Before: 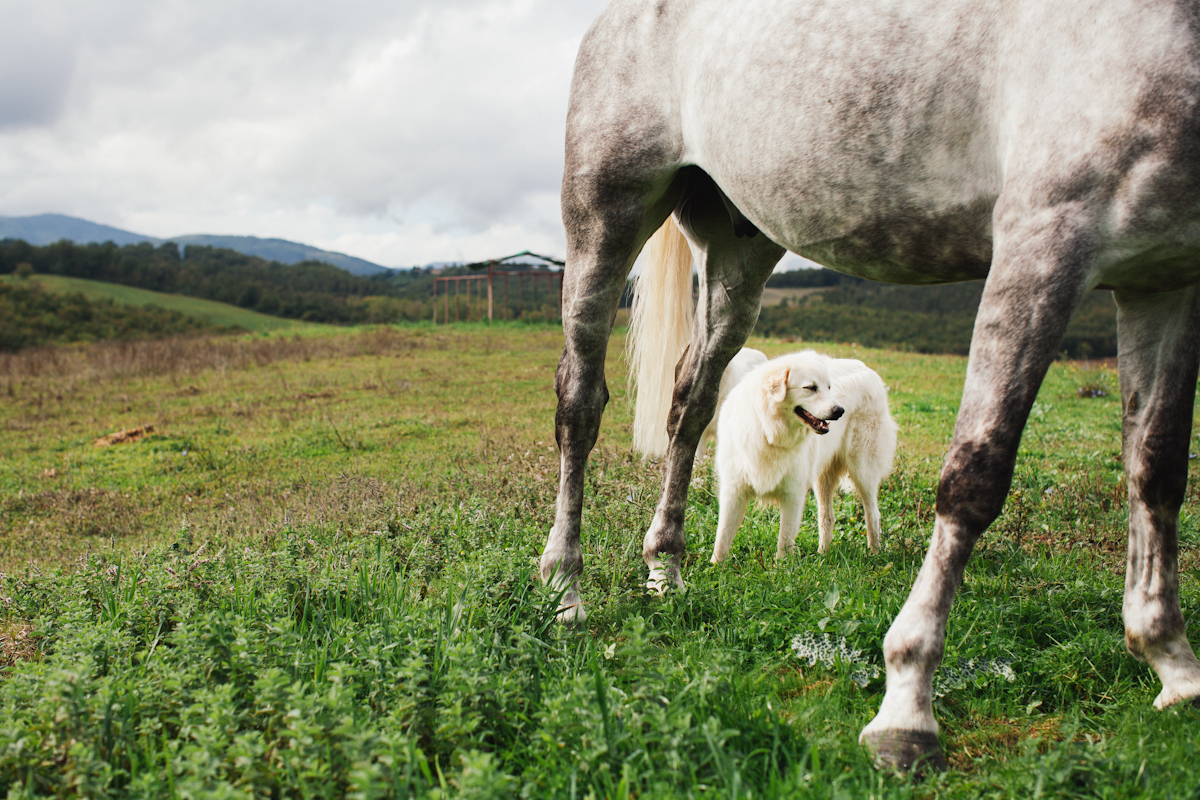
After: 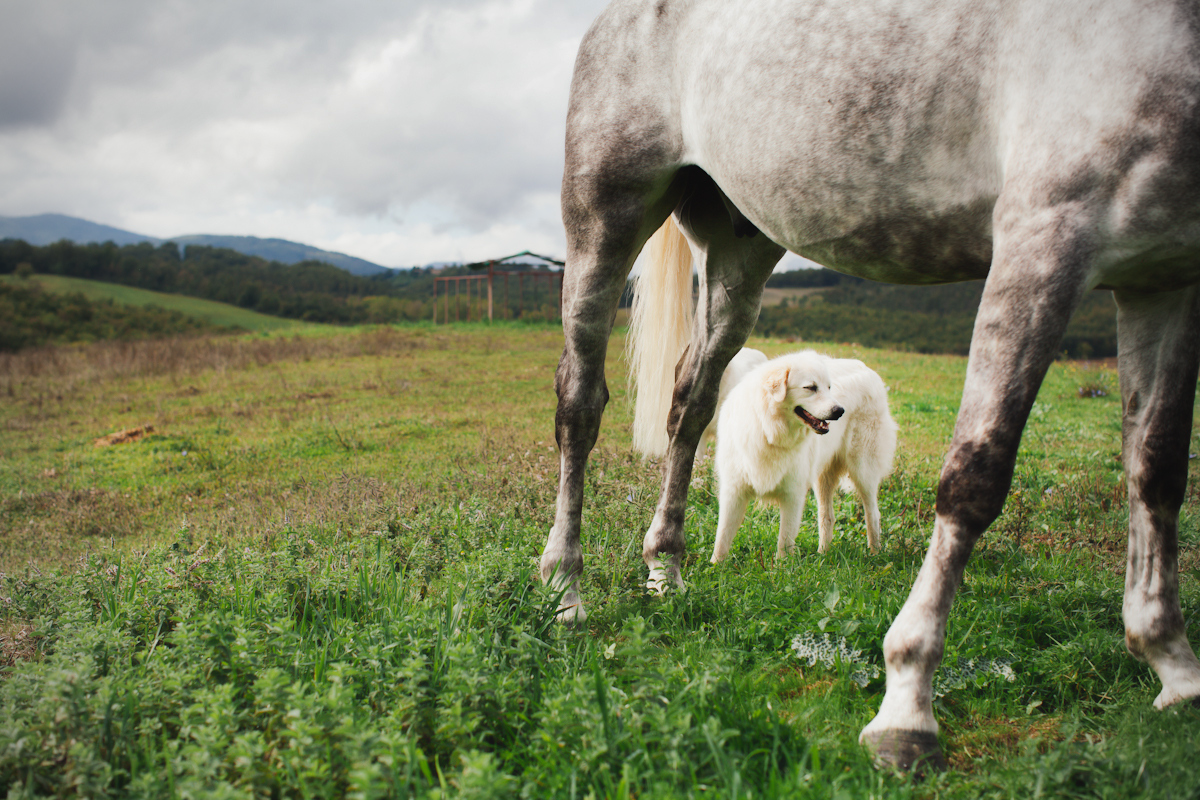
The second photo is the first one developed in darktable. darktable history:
shadows and highlights: shadows 5, soften with gaussian
contrast equalizer: octaves 7, y [[0.502, 0.505, 0.512, 0.529, 0.564, 0.588], [0.5 ×6], [0.502, 0.505, 0.512, 0.529, 0.564, 0.588], [0, 0.001, 0.001, 0.004, 0.008, 0.011], [0, 0.001, 0.001, 0.004, 0.008, 0.011]], mix -1
vignetting: fall-off radius 60.92%
